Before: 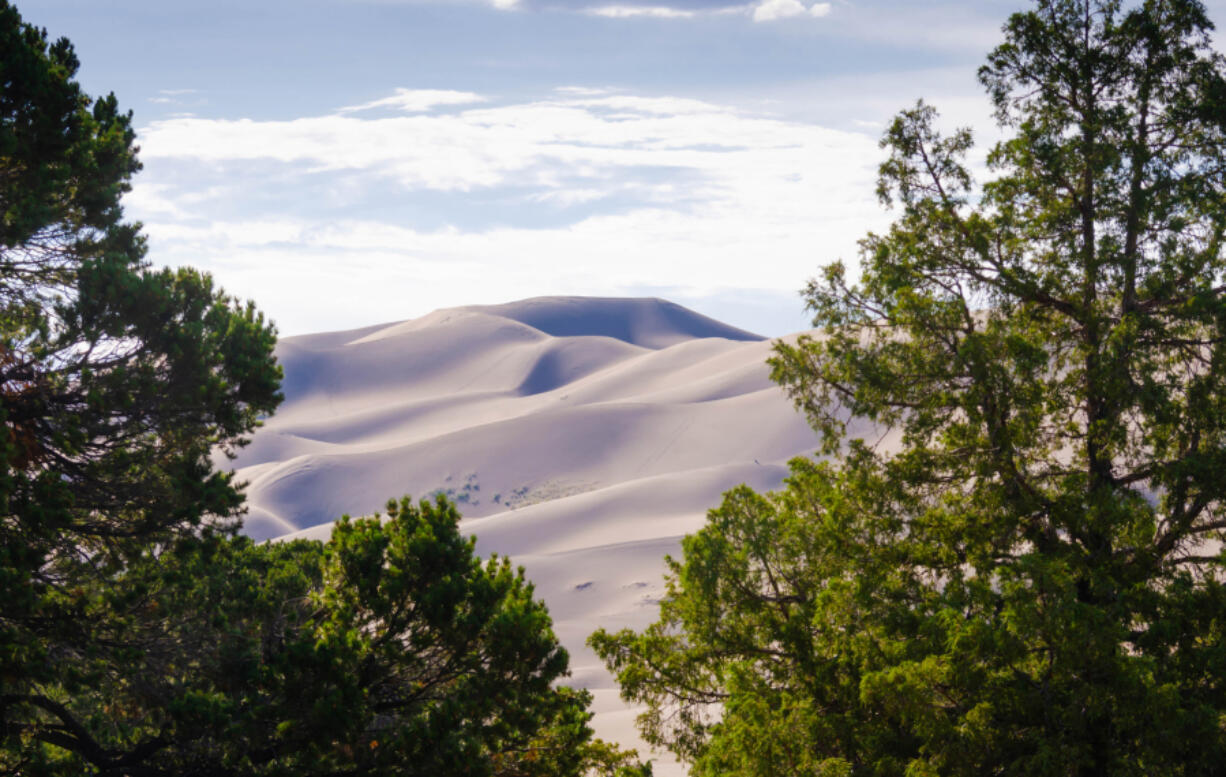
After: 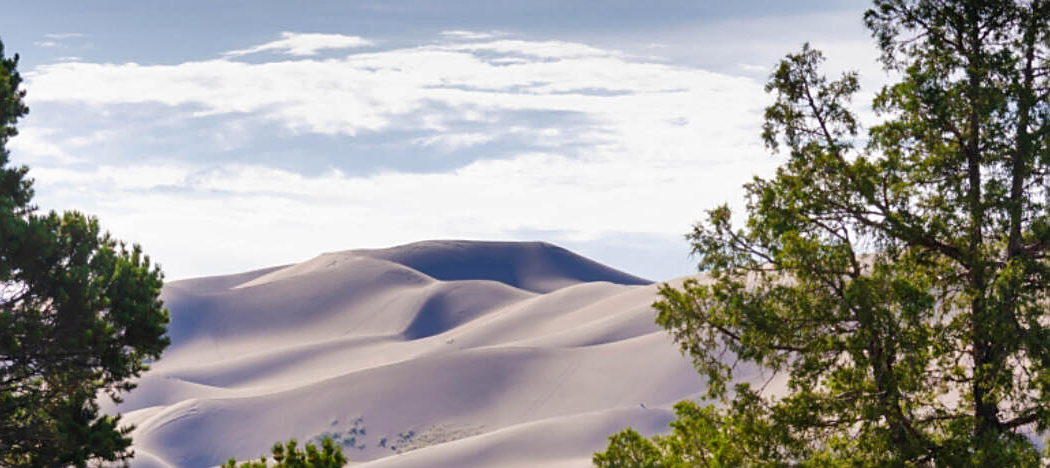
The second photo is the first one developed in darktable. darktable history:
crop and rotate: left 9.322%, top 7.288%, right 5.033%, bottom 32.372%
shadows and highlights: low approximation 0.01, soften with gaussian
sharpen: on, module defaults
